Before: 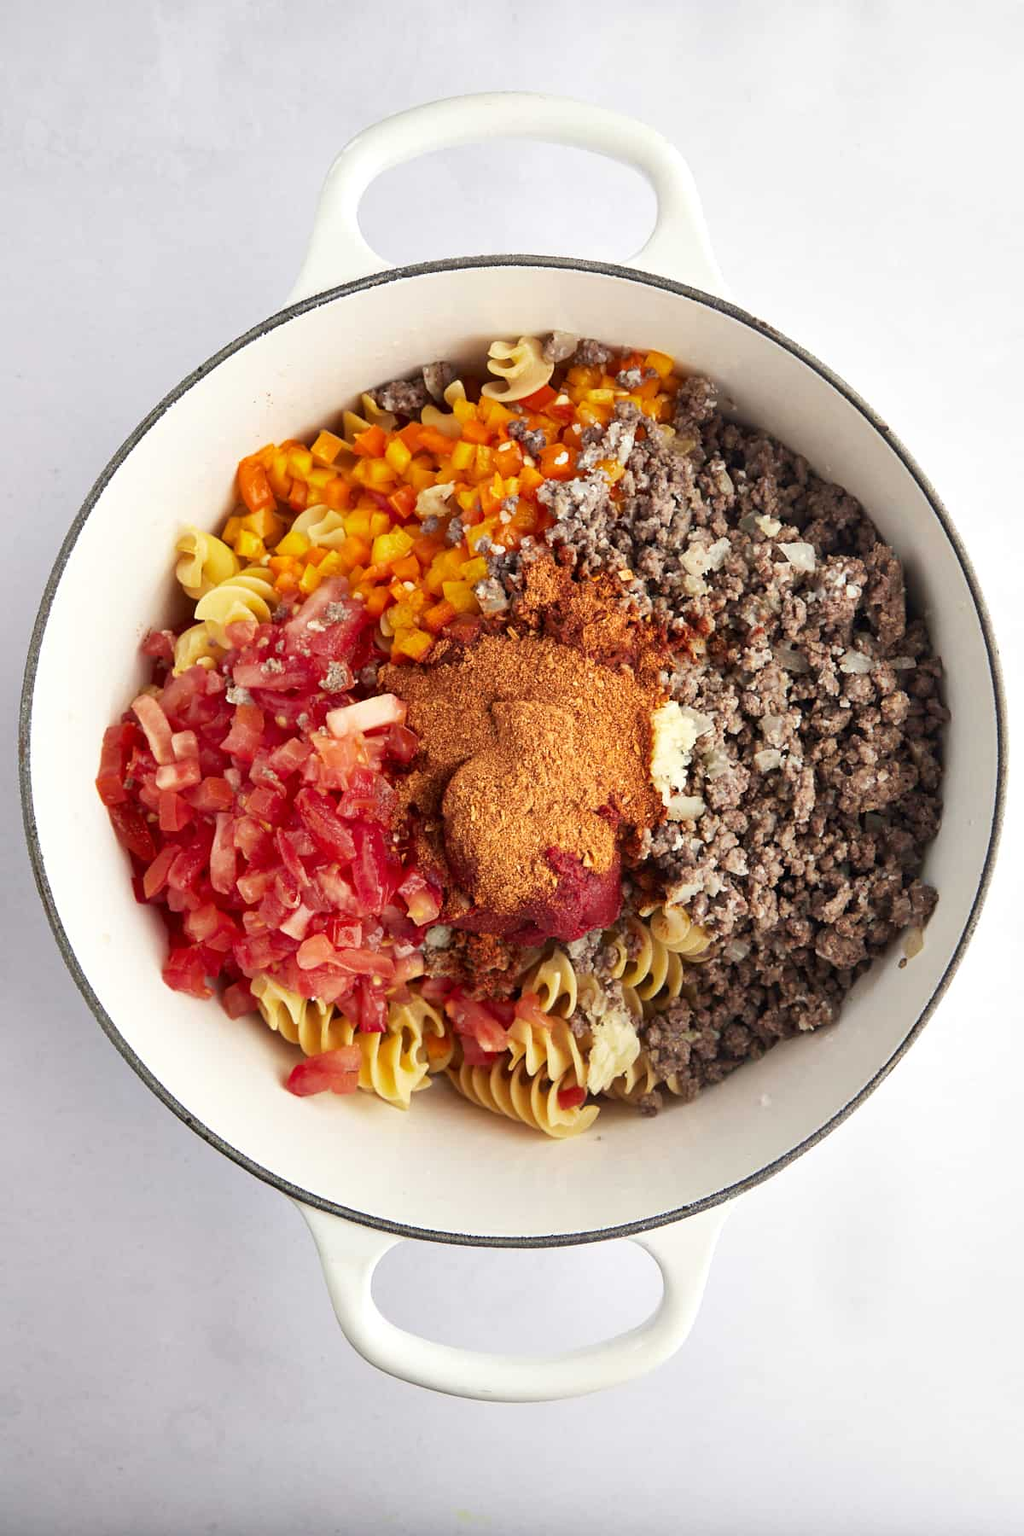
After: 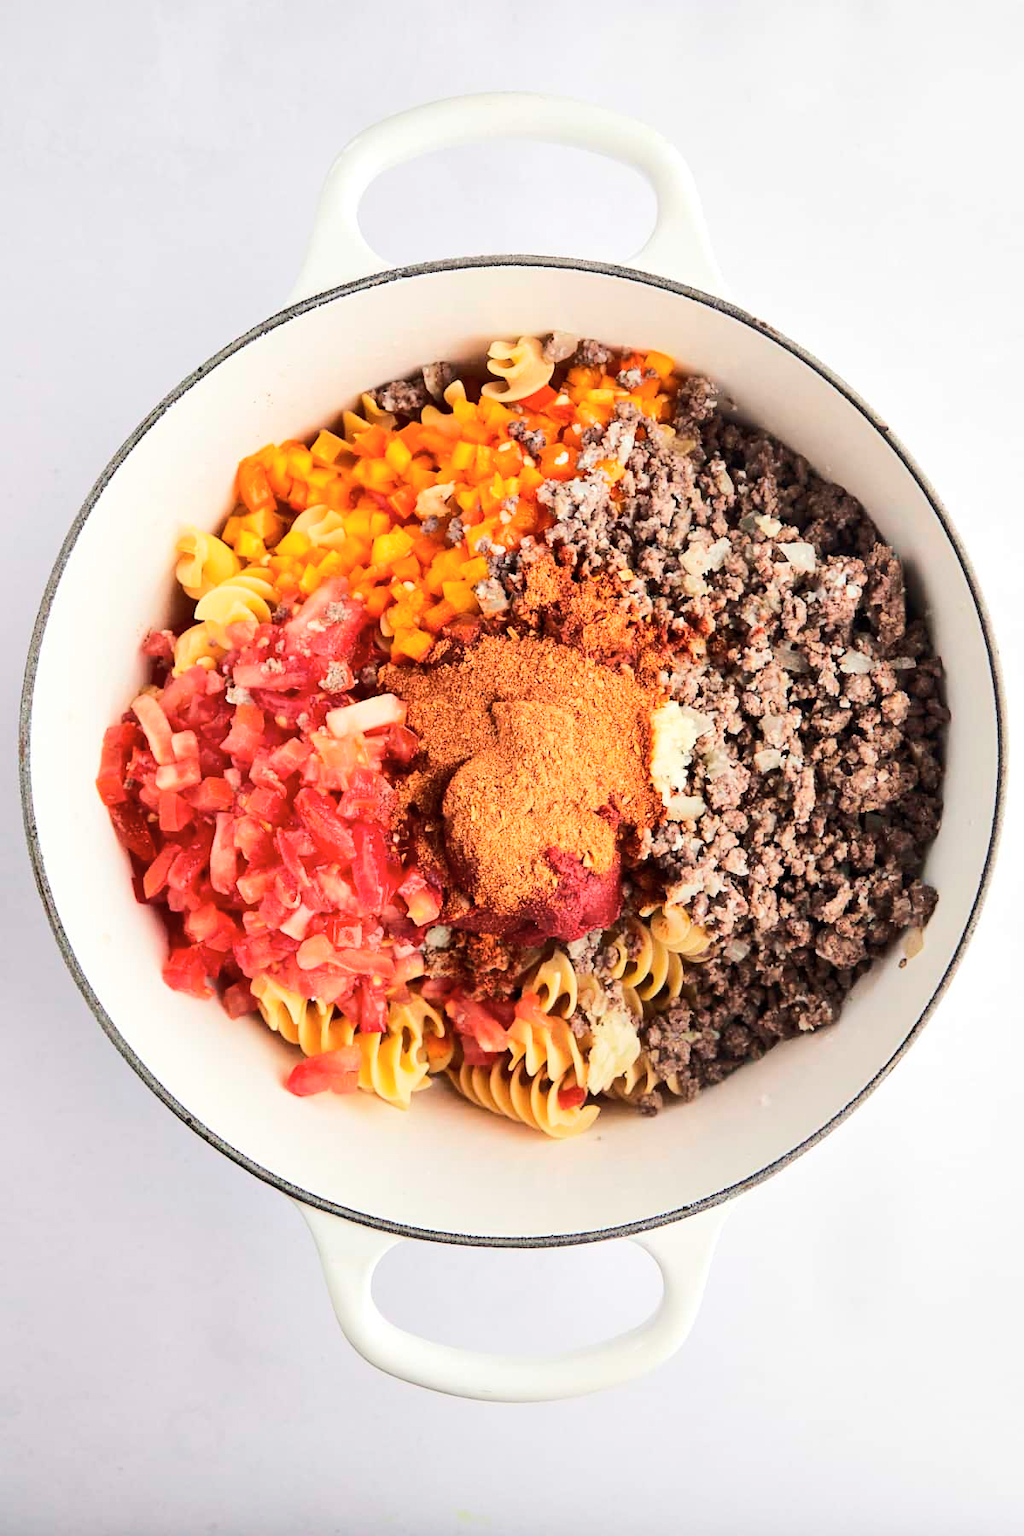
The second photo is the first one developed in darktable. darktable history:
contrast brightness saturation: saturation -0.1
white balance: emerald 1
rgb curve: curves: ch0 [(0, 0) (0.284, 0.292) (0.505, 0.644) (1, 1)], compensate middle gray true
